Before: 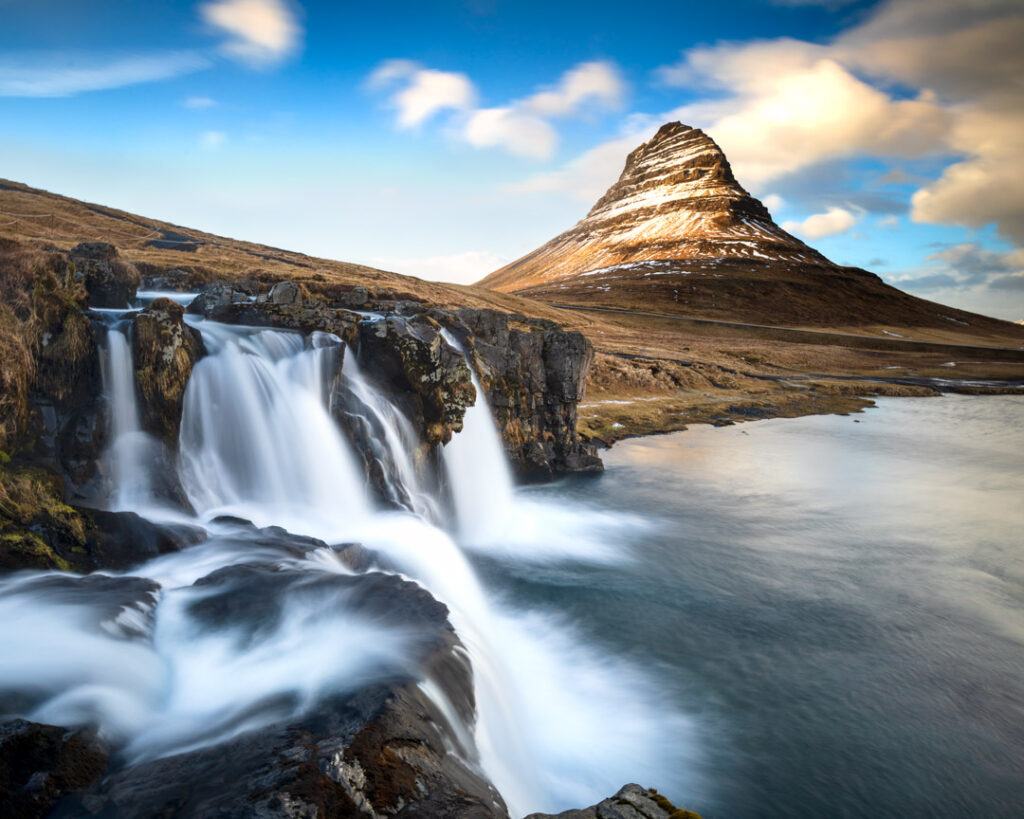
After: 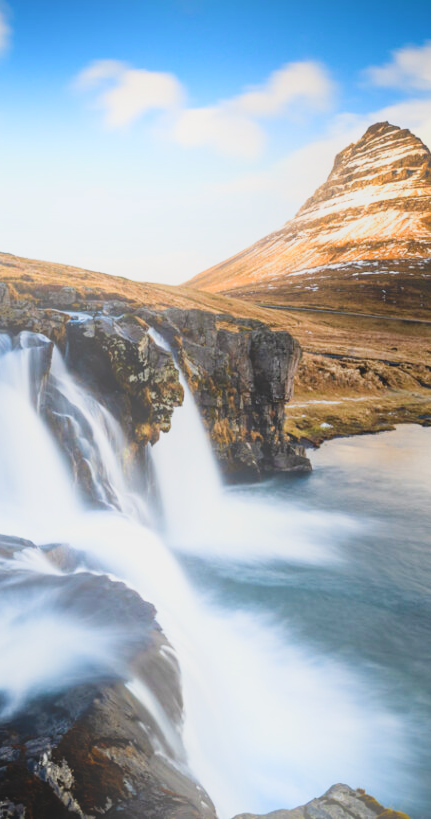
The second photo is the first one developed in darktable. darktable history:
bloom: on, module defaults
sigmoid: on, module defaults
crop: left 28.583%, right 29.231%
